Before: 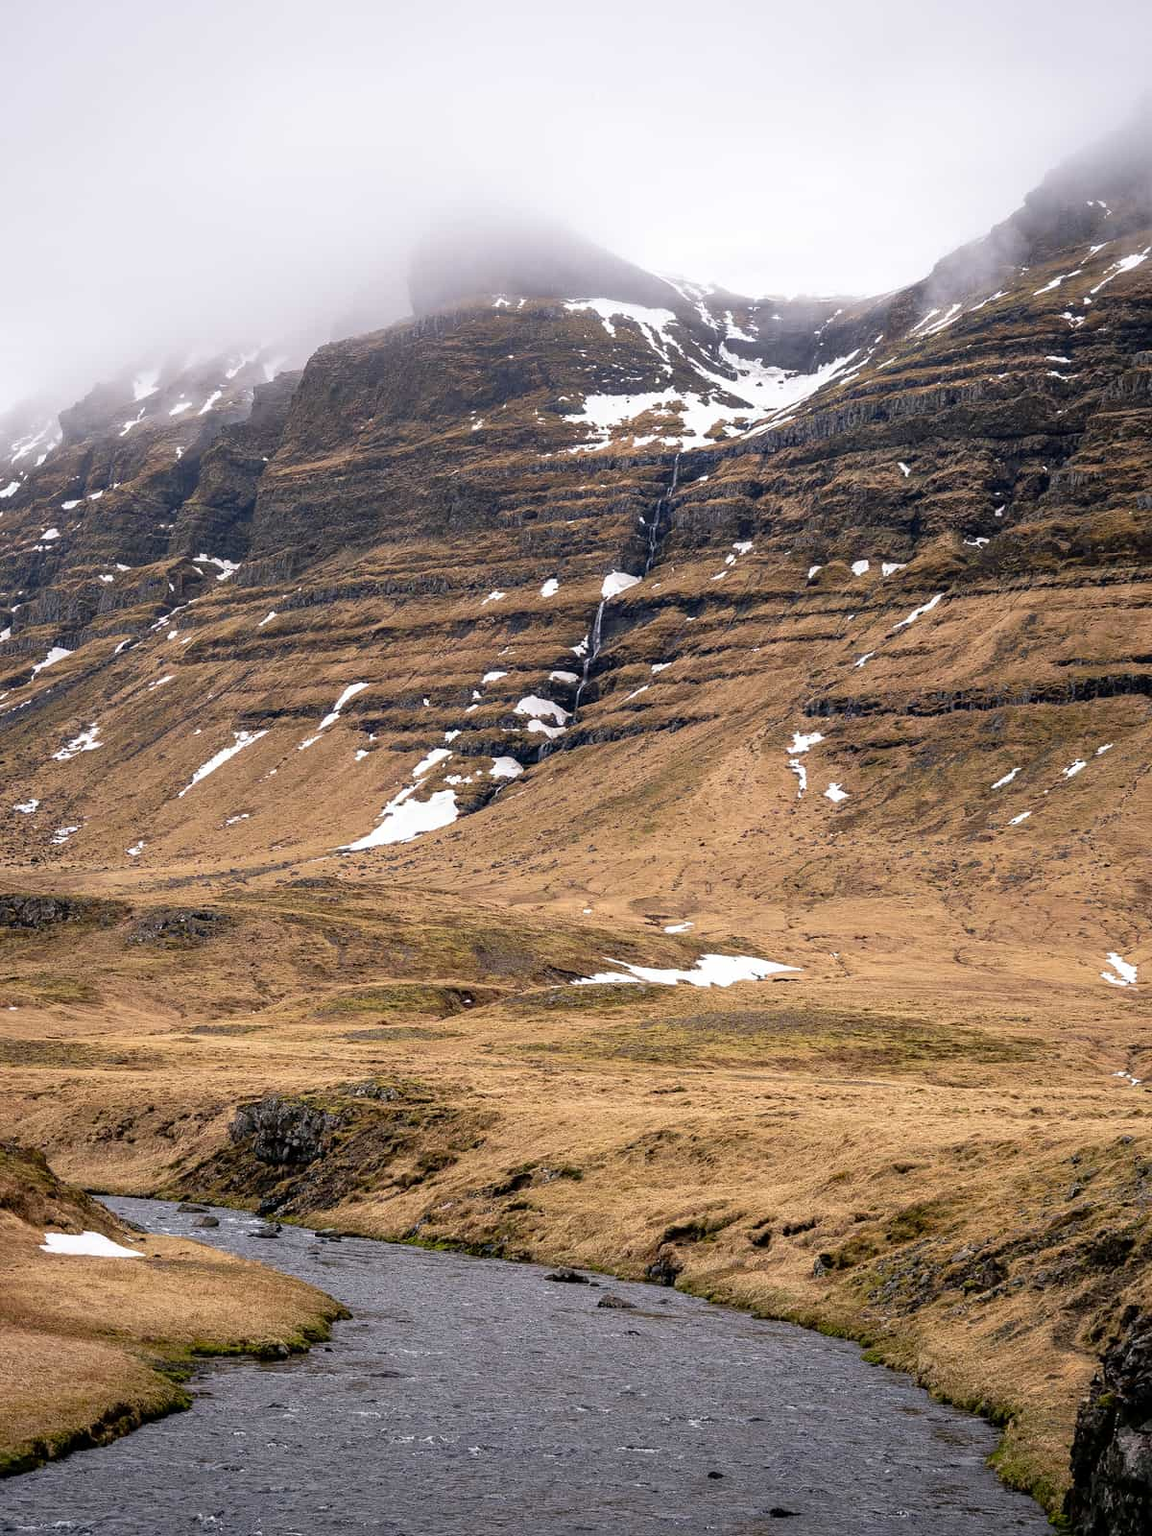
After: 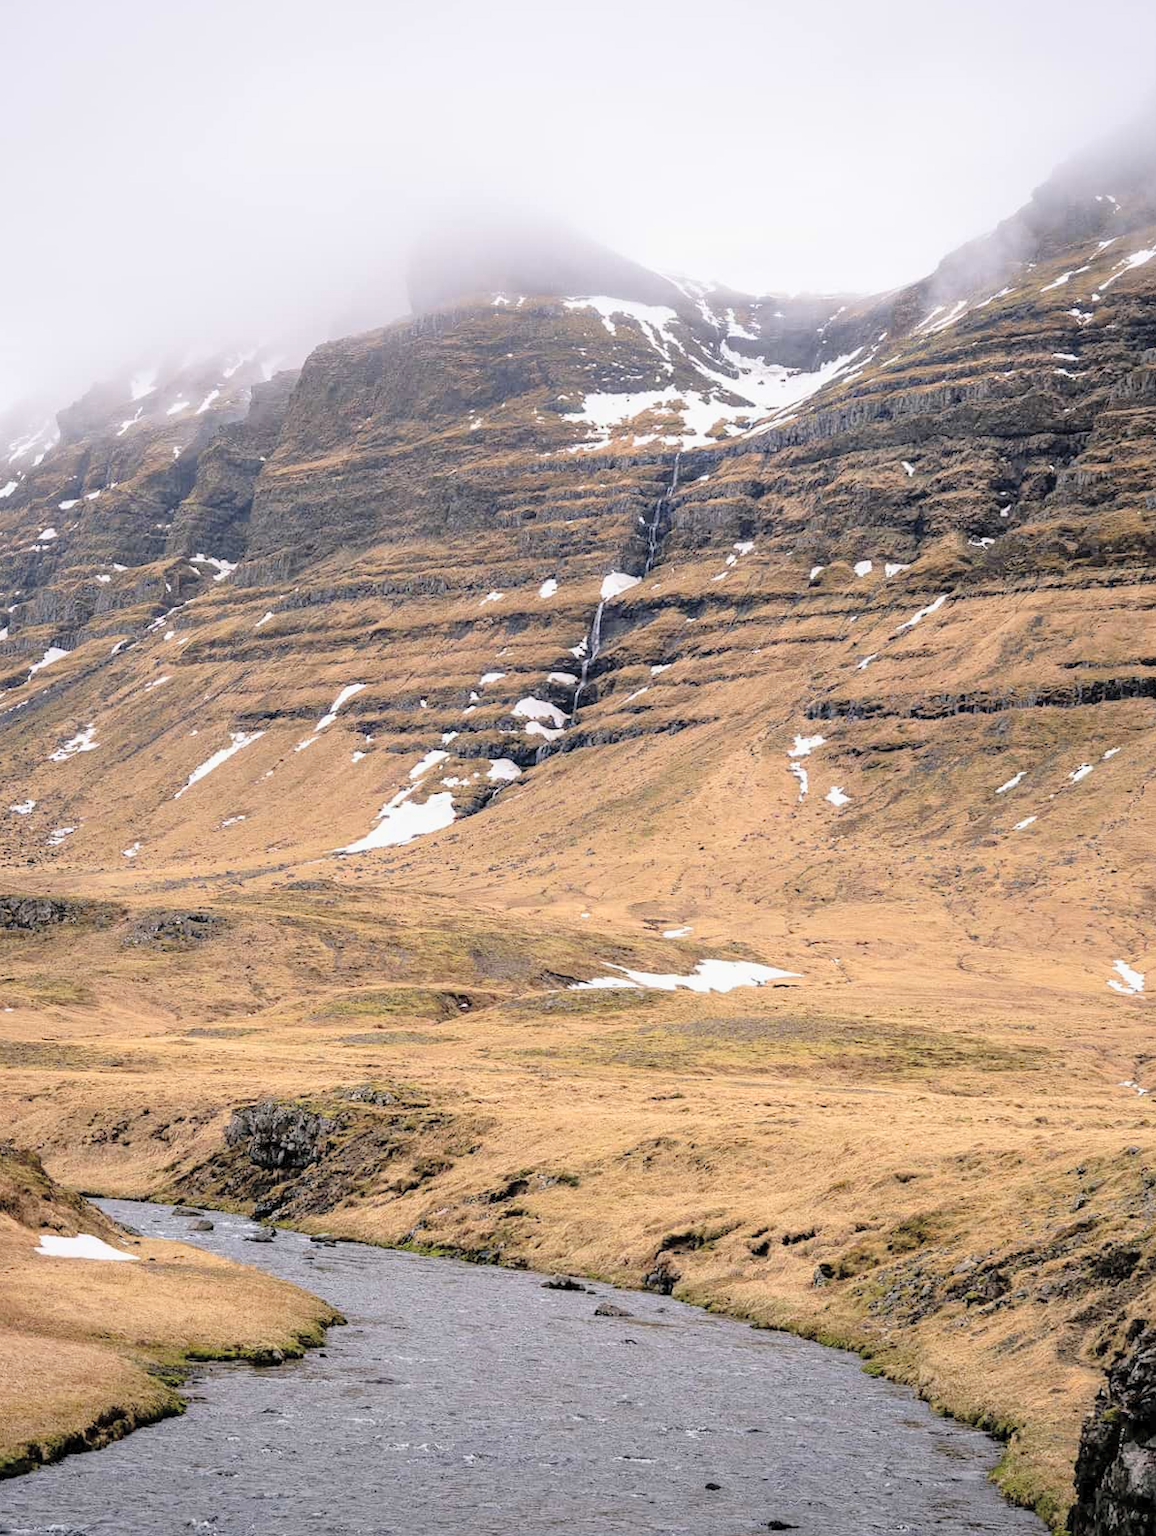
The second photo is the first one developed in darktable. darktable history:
rotate and perspective: rotation 0.192°, lens shift (horizontal) -0.015, crop left 0.005, crop right 0.996, crop top 0.006, crop bottom 0.99
crop: bottom 0.071%
global tonemap: drago (0.7, 100)
